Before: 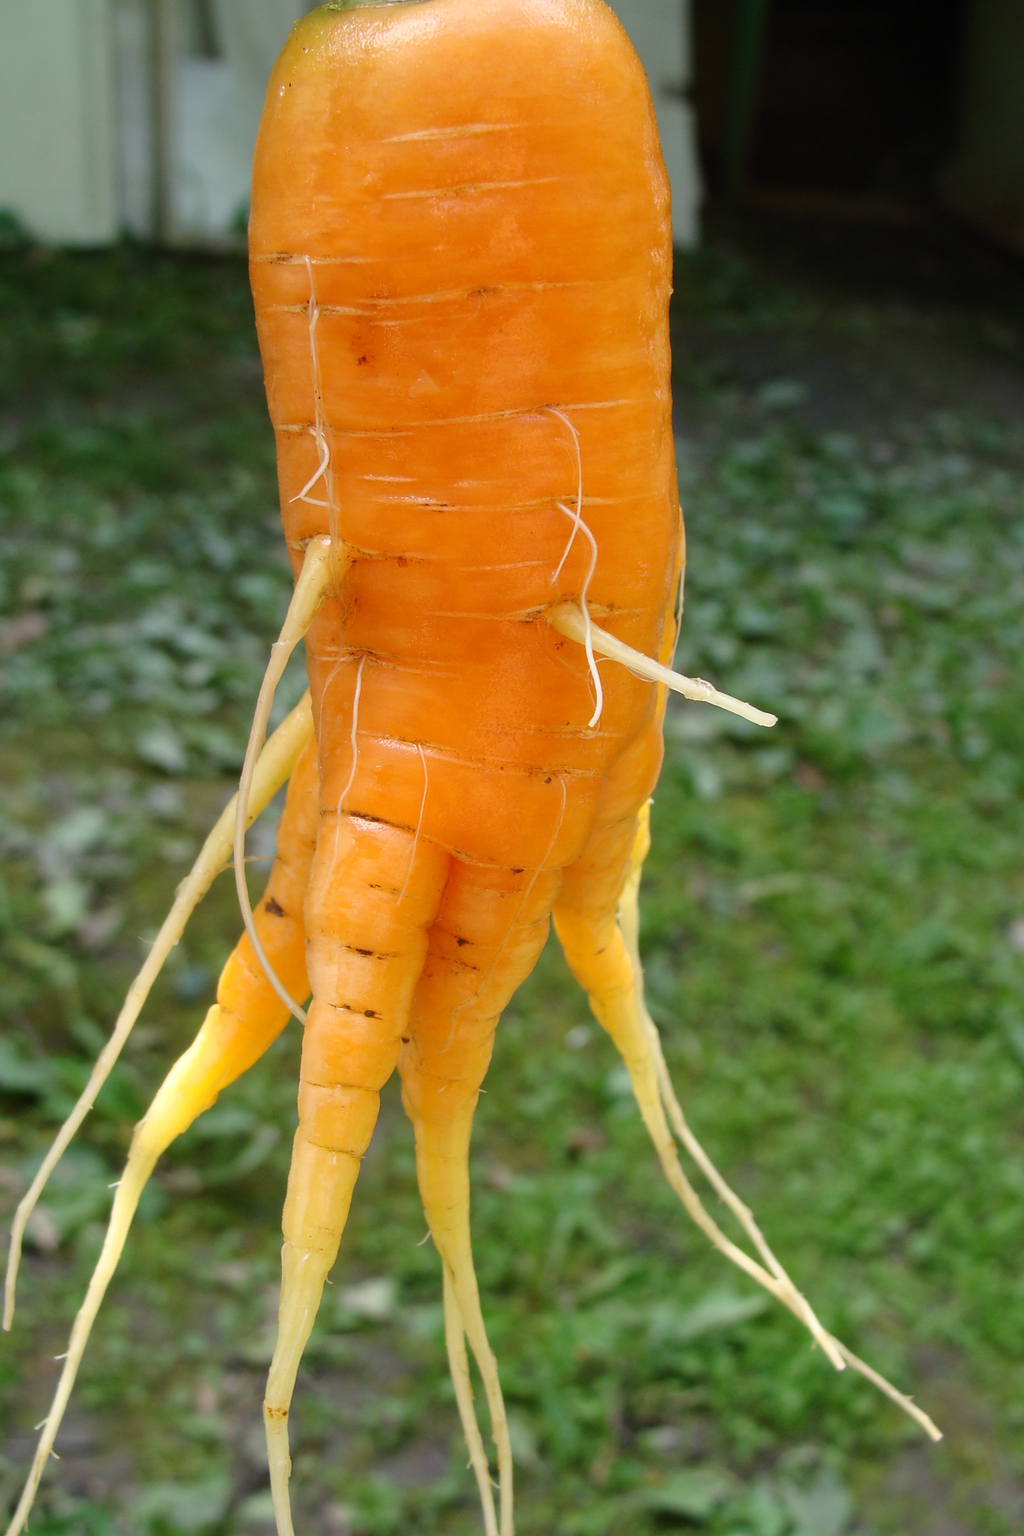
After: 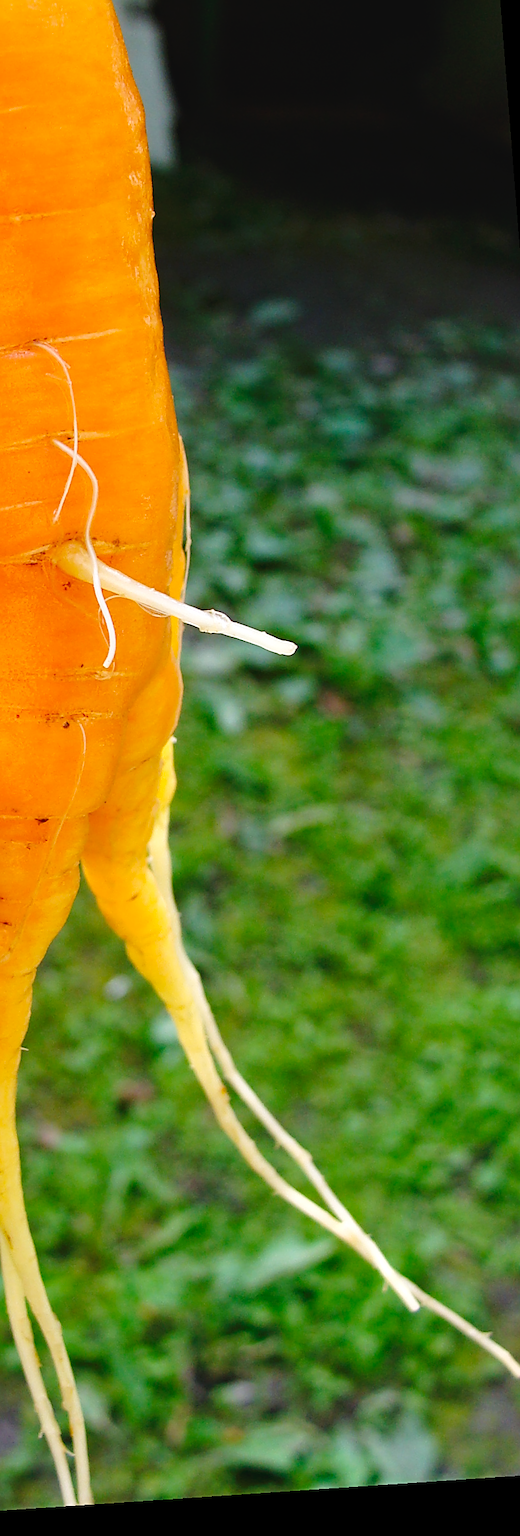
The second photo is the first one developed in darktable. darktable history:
sharpen: amount 0.478
rotate and perspective: rotation -4.2°, shear 0.006, automatic cropping off
tone curve: curves: ch0 [(0, 0) (0.003, 0.04) (0.011, 0.04) (0.025, 0.043) (0.044, 0.049) (0.069, 0.066) (0.1, 0.095) (0.136, 0.121) (0.177, 0.154) (0.224, 0.211) (0.277, 0.281) (0.335, 0.358) (0.399, 0.452) (0.468, 0.54) (0.543, 0.628) (0.623, 0.721) (0.709, 0.801) (0.801, 0.883) (0.898, 0.948) (1, 1)], preserve colors none
white balance: red 1.009, blue 1.027
crop: left 47.628%, top 6.643%, right 7.874%
haze removal: strength 0.29, distance 0.25, compatibility mode true, adaptive false
